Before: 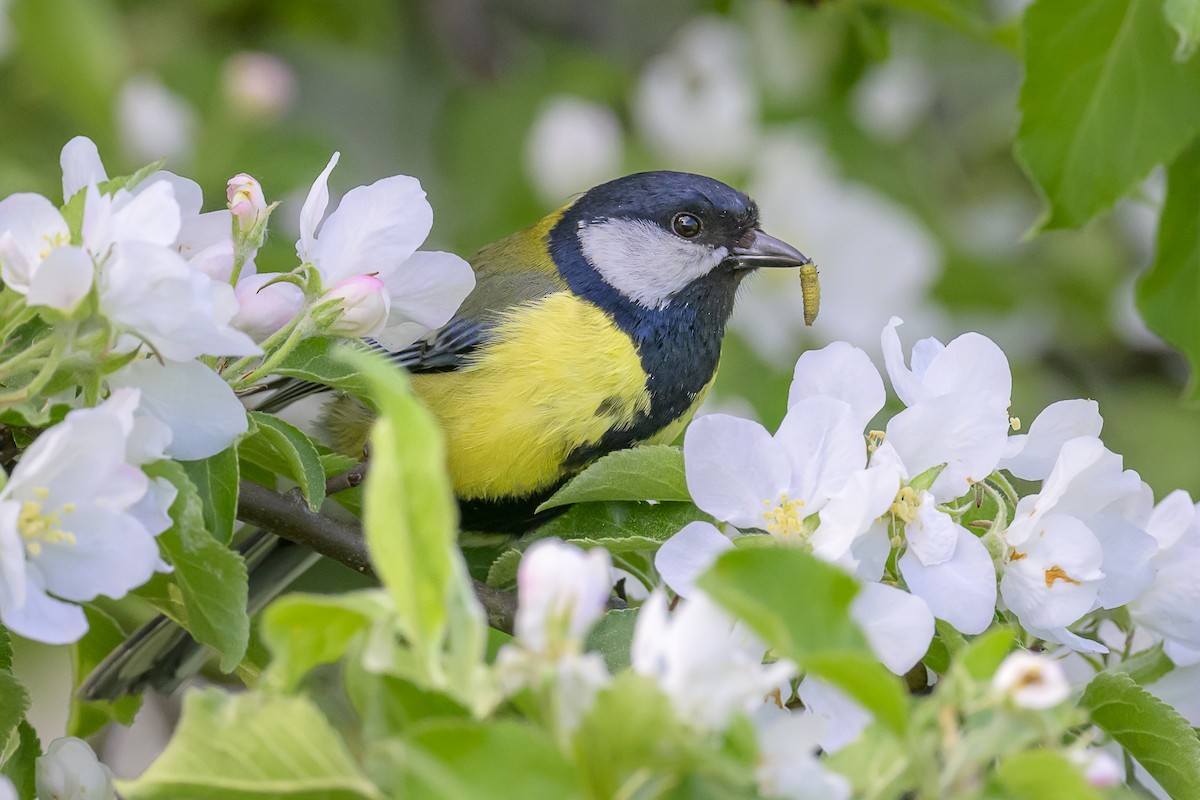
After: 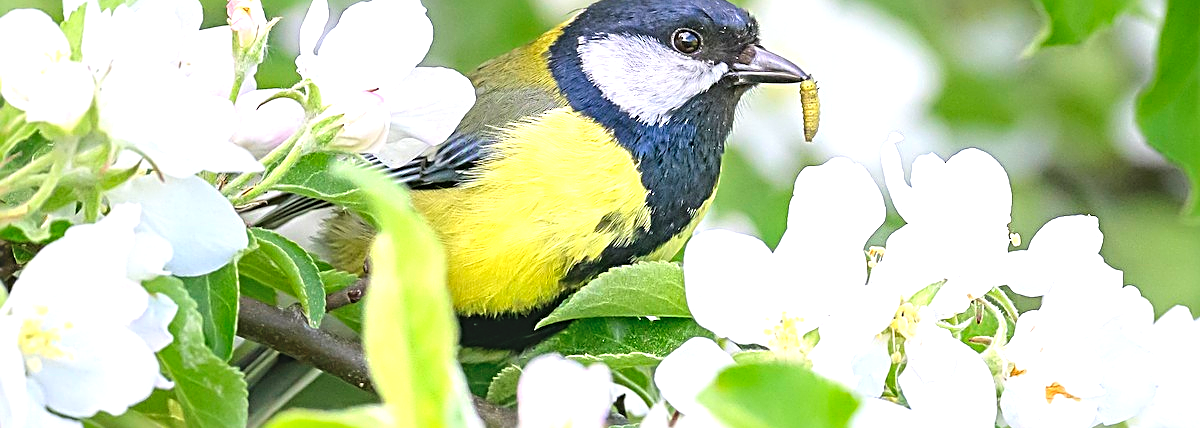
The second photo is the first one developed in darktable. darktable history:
exposure: black level correction -0.005, exposure 1.007 EV, compensate highlight preservation false
crop and rotate: top 23.201%, bottom 23.235%
sharpen: radius 3.053, amount 0.755
